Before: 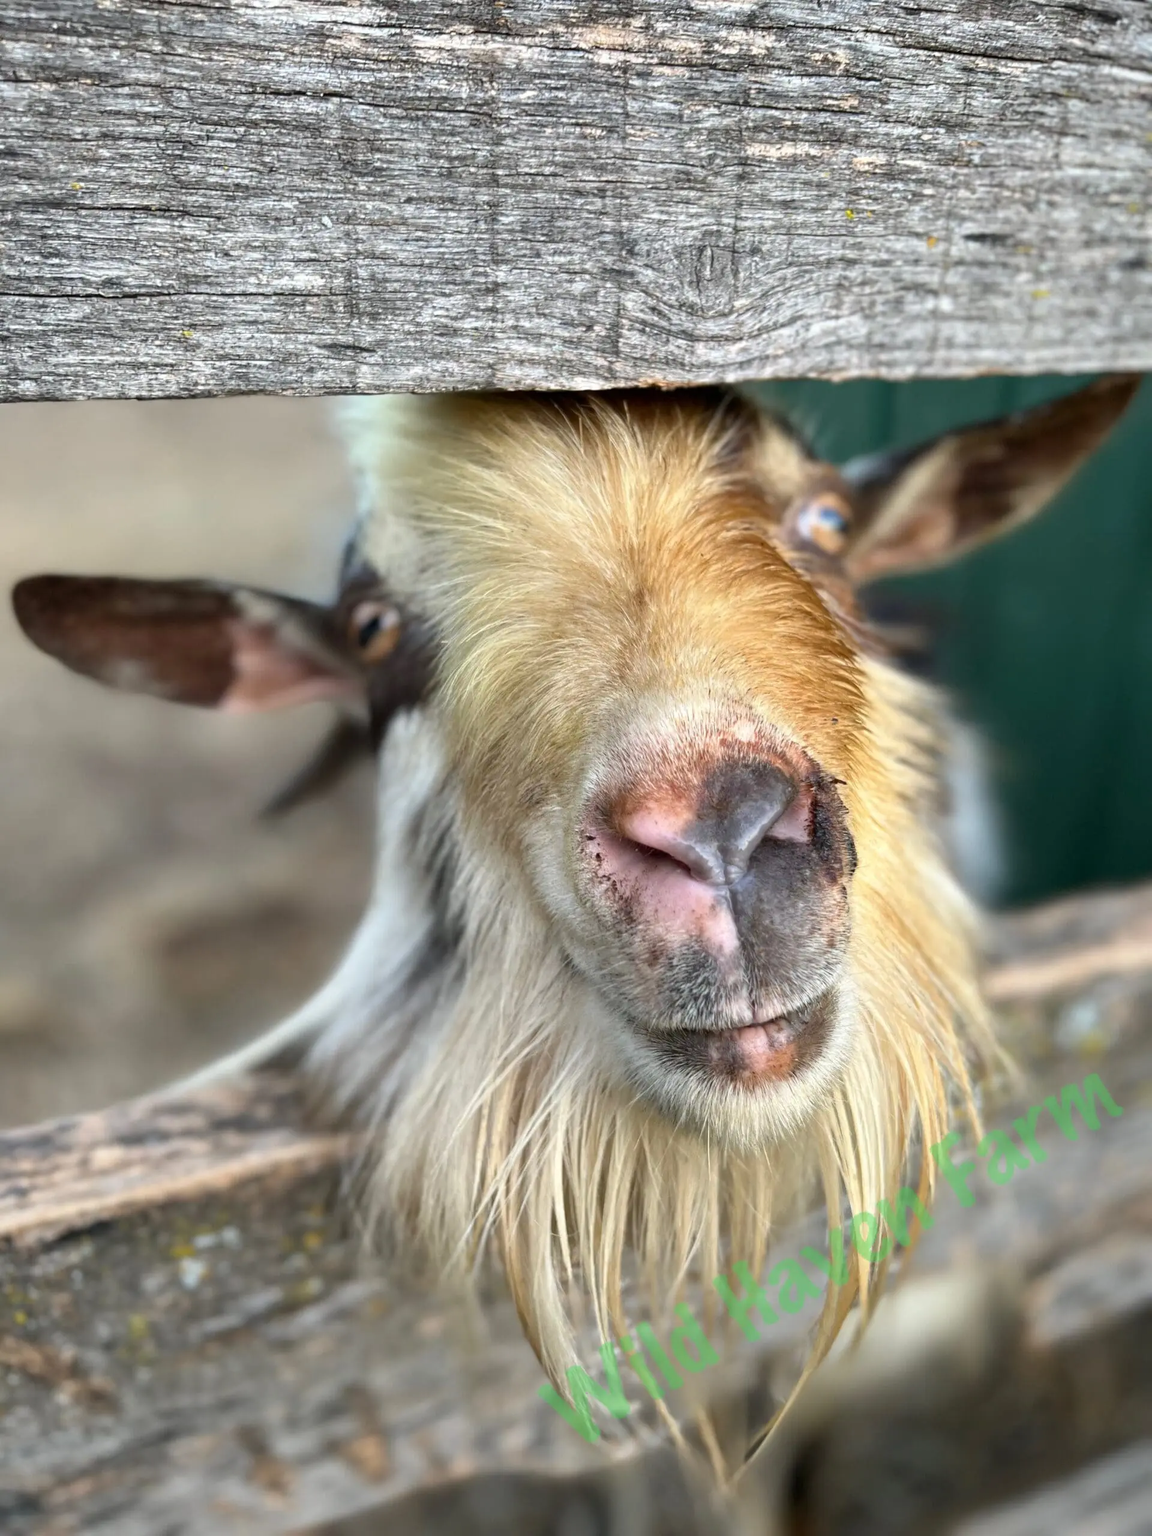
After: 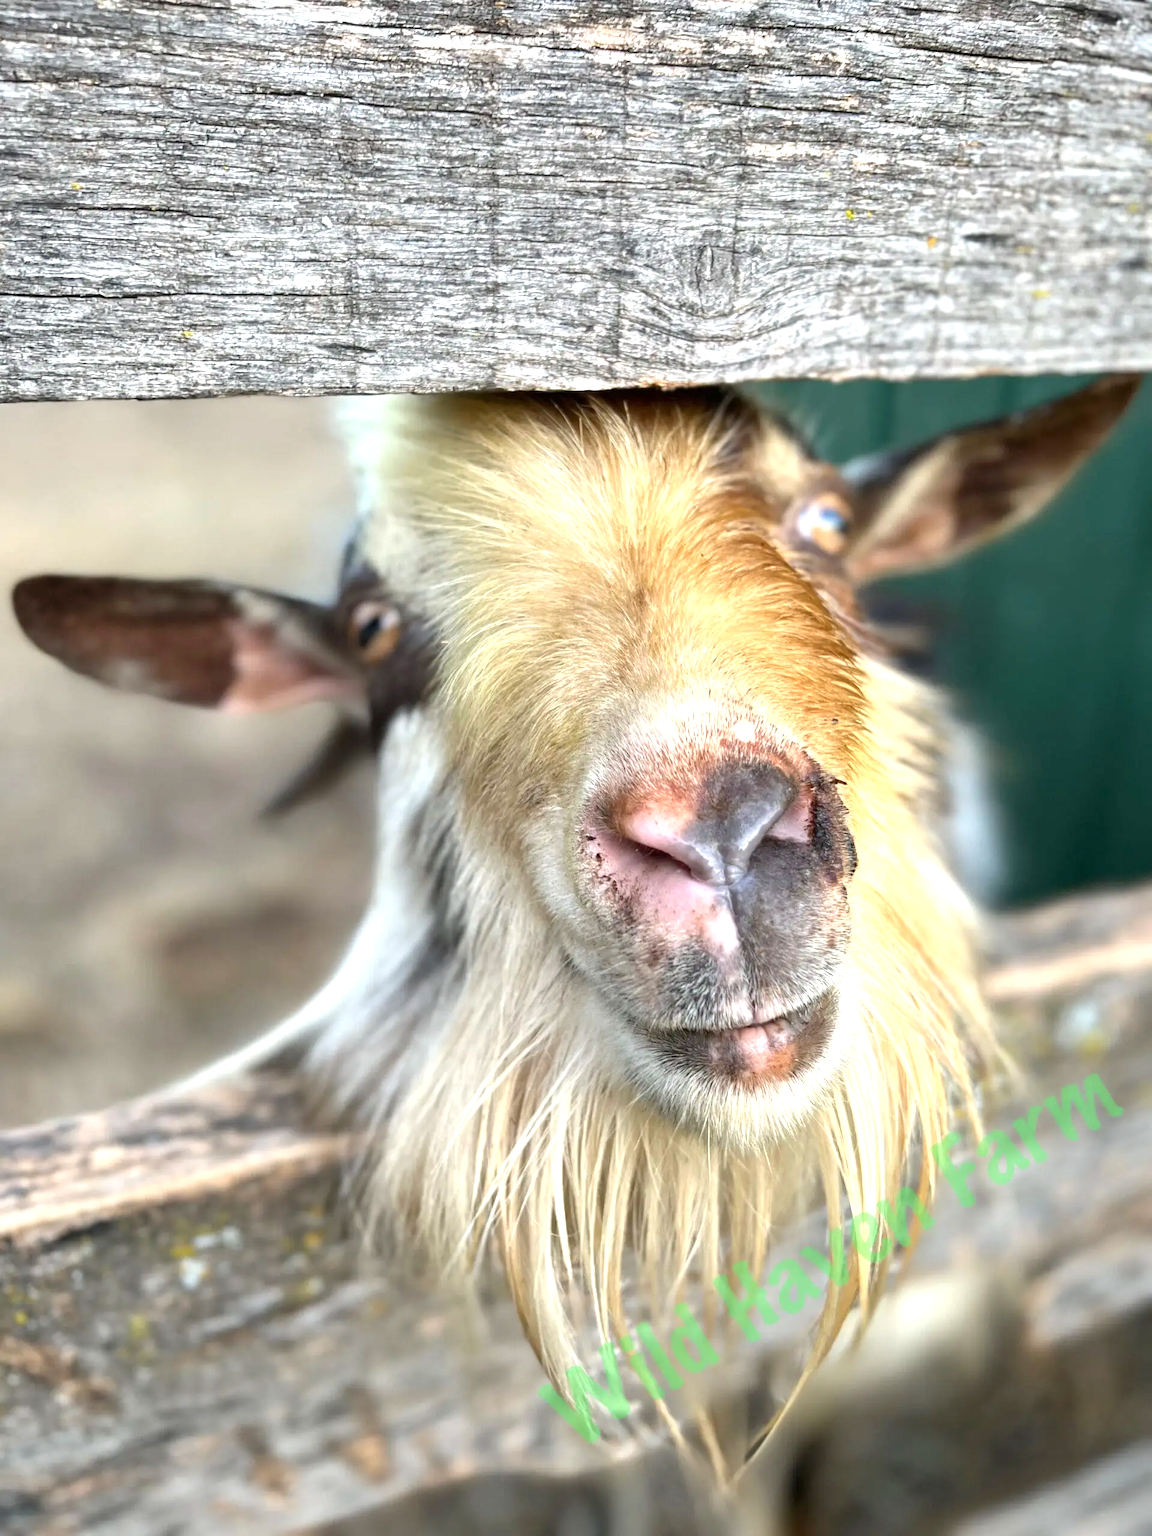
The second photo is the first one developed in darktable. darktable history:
tone equalizer: on, module defaults
exposure: exposure 0.648 EV, compensate highlight preservation false
